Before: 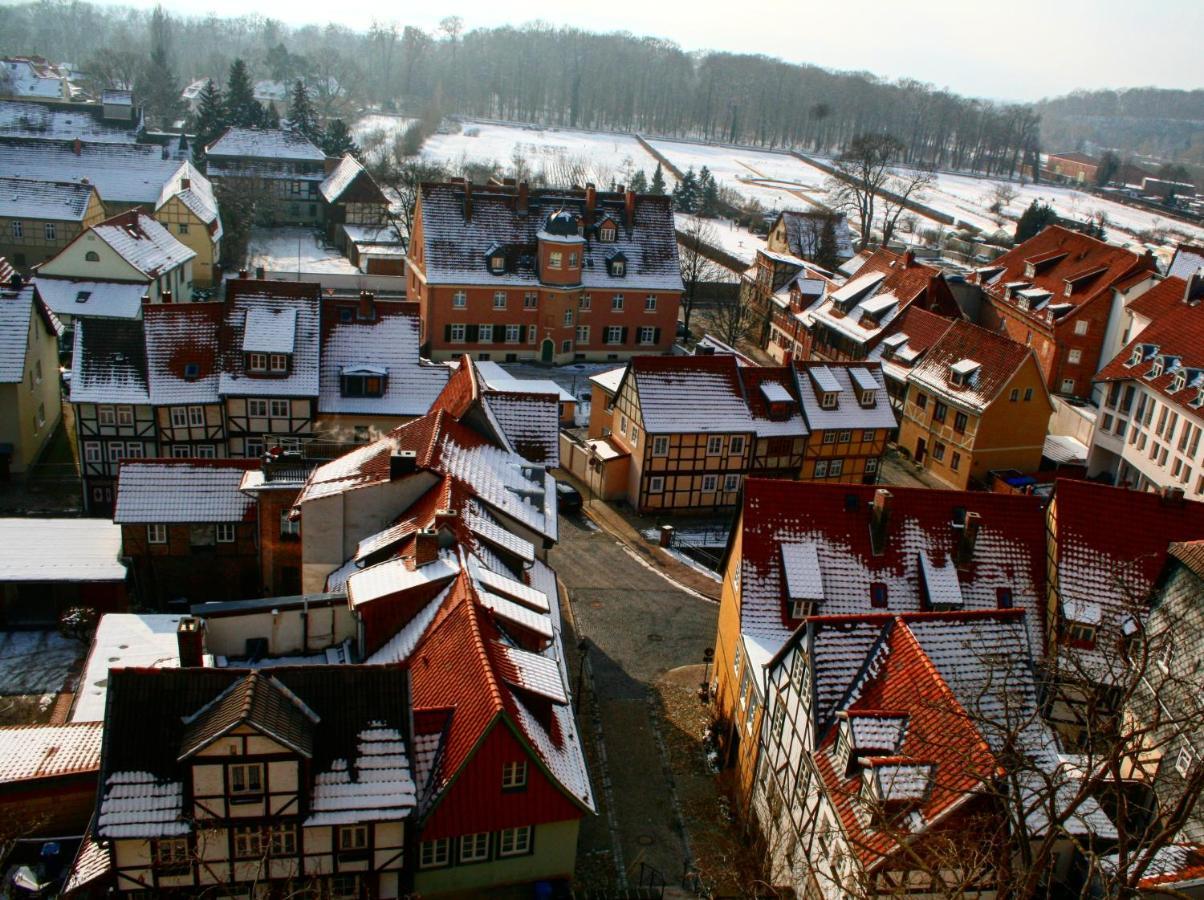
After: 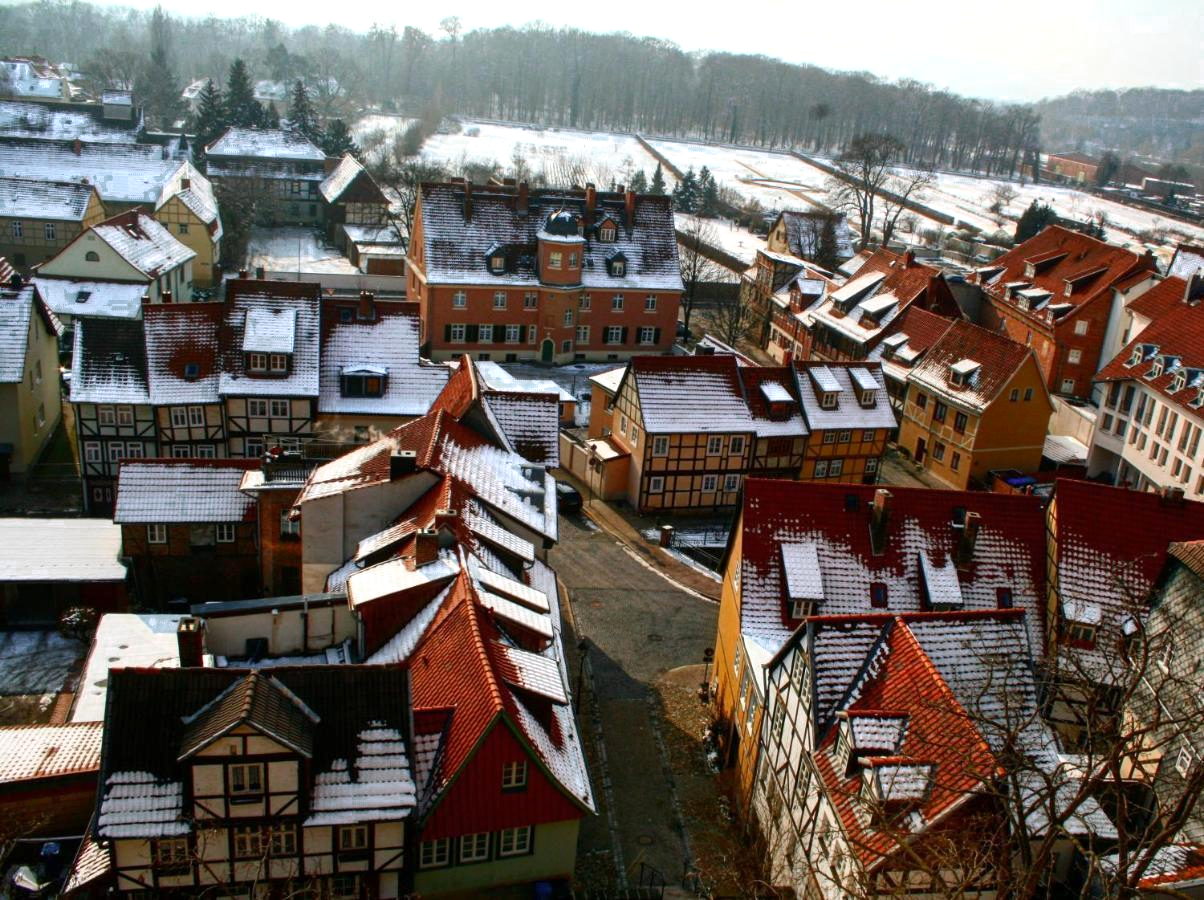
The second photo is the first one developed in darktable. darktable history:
color zones: curves: ch0 [(0.203, 0.433) (0.607, 0.517) (0.697, 0.696) (0.705, 0.897)]
exposure: exposure 0.2 EV, compensate highlight preservation false
